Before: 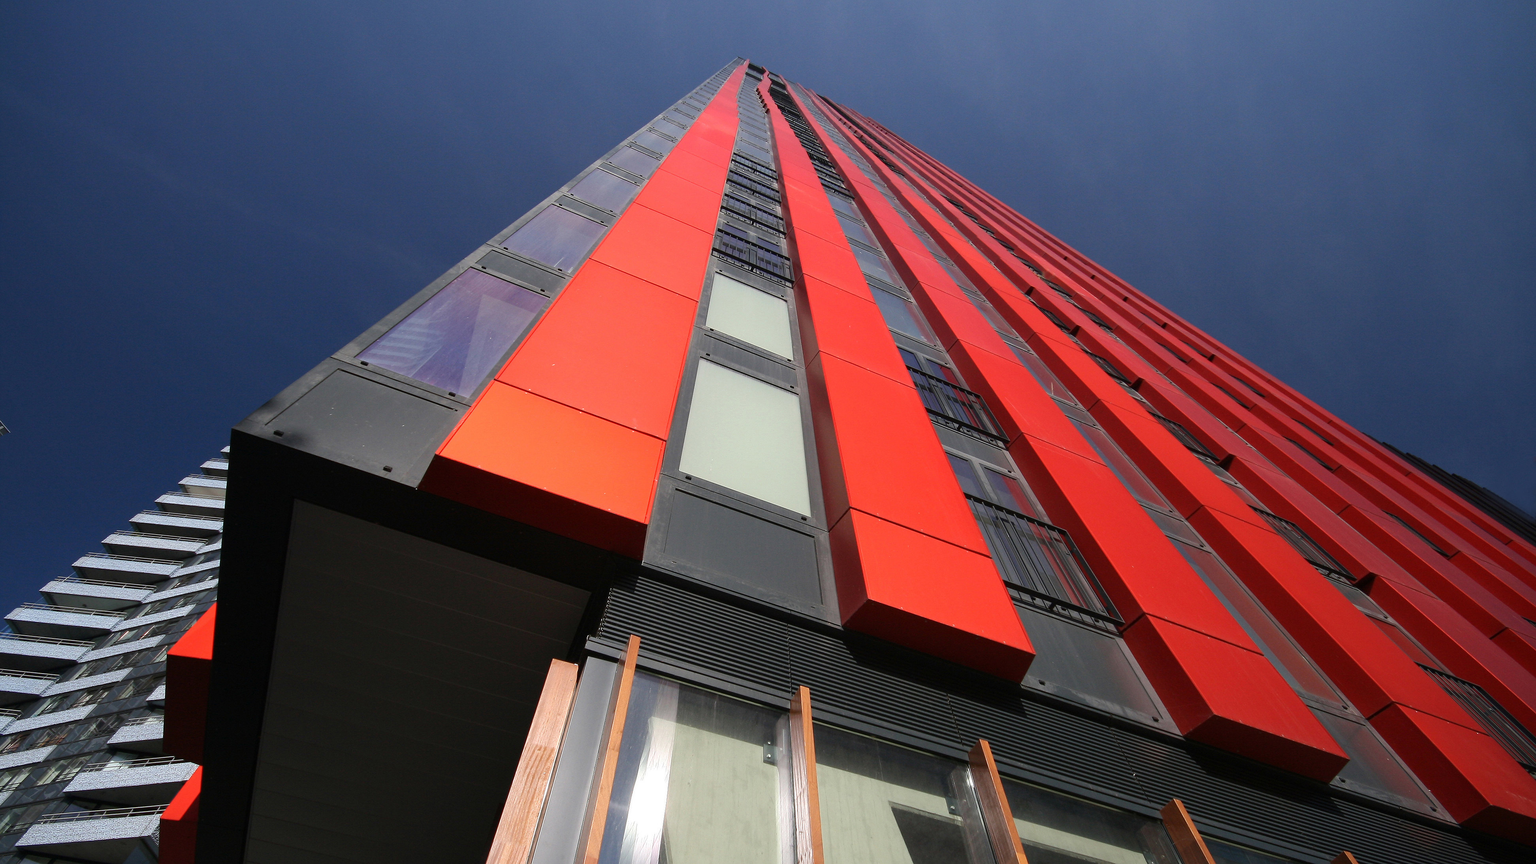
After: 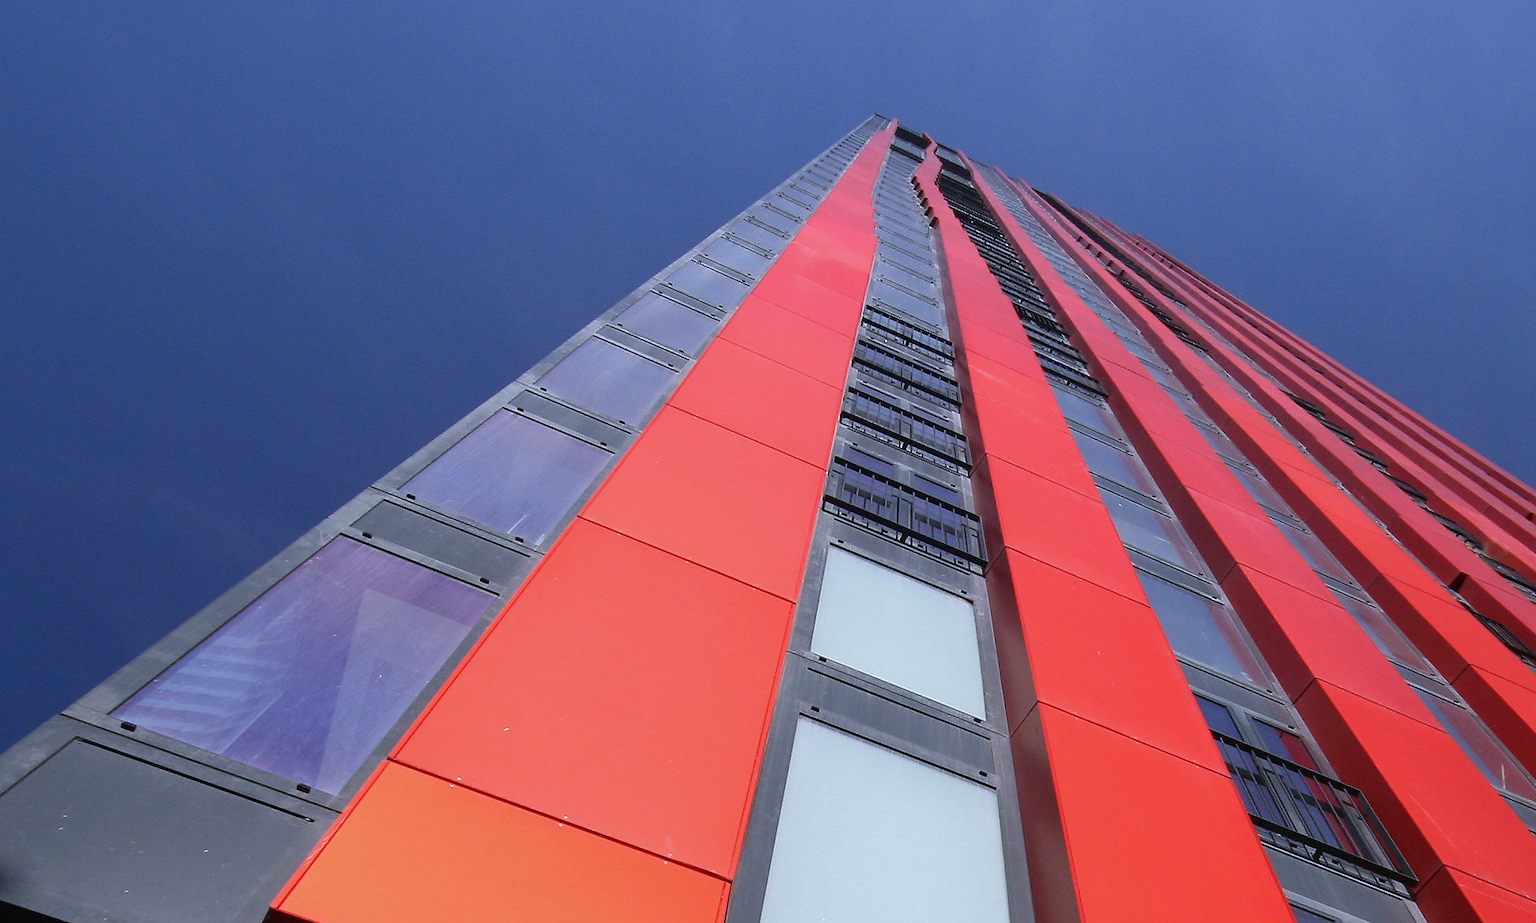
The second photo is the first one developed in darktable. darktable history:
crop: left 19.556%, right 30.401%, bottom 46.458%
white balance: red 0.948, green 1.02, blue 1.176
